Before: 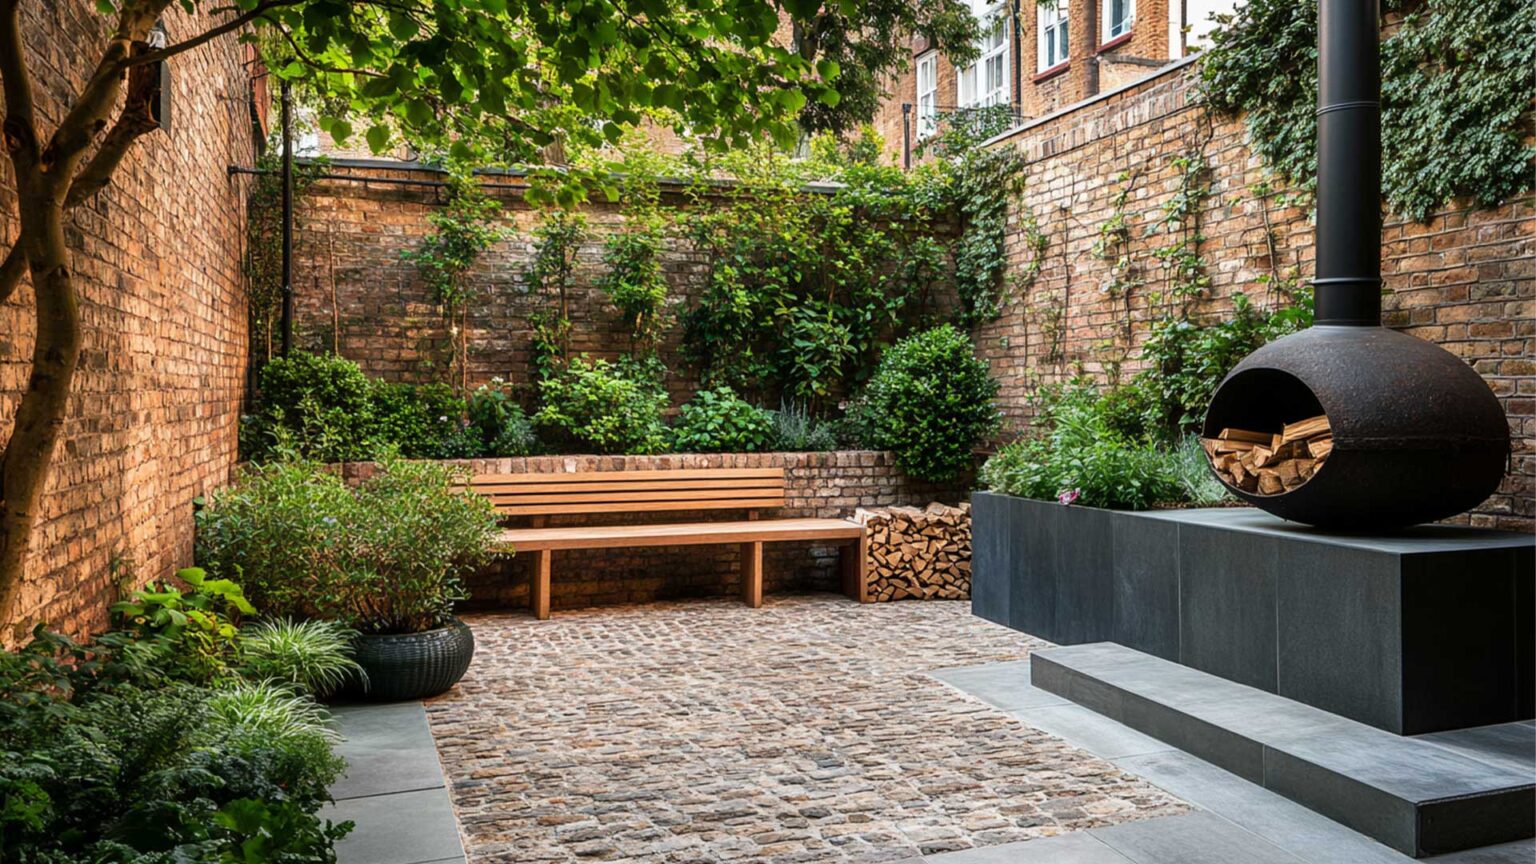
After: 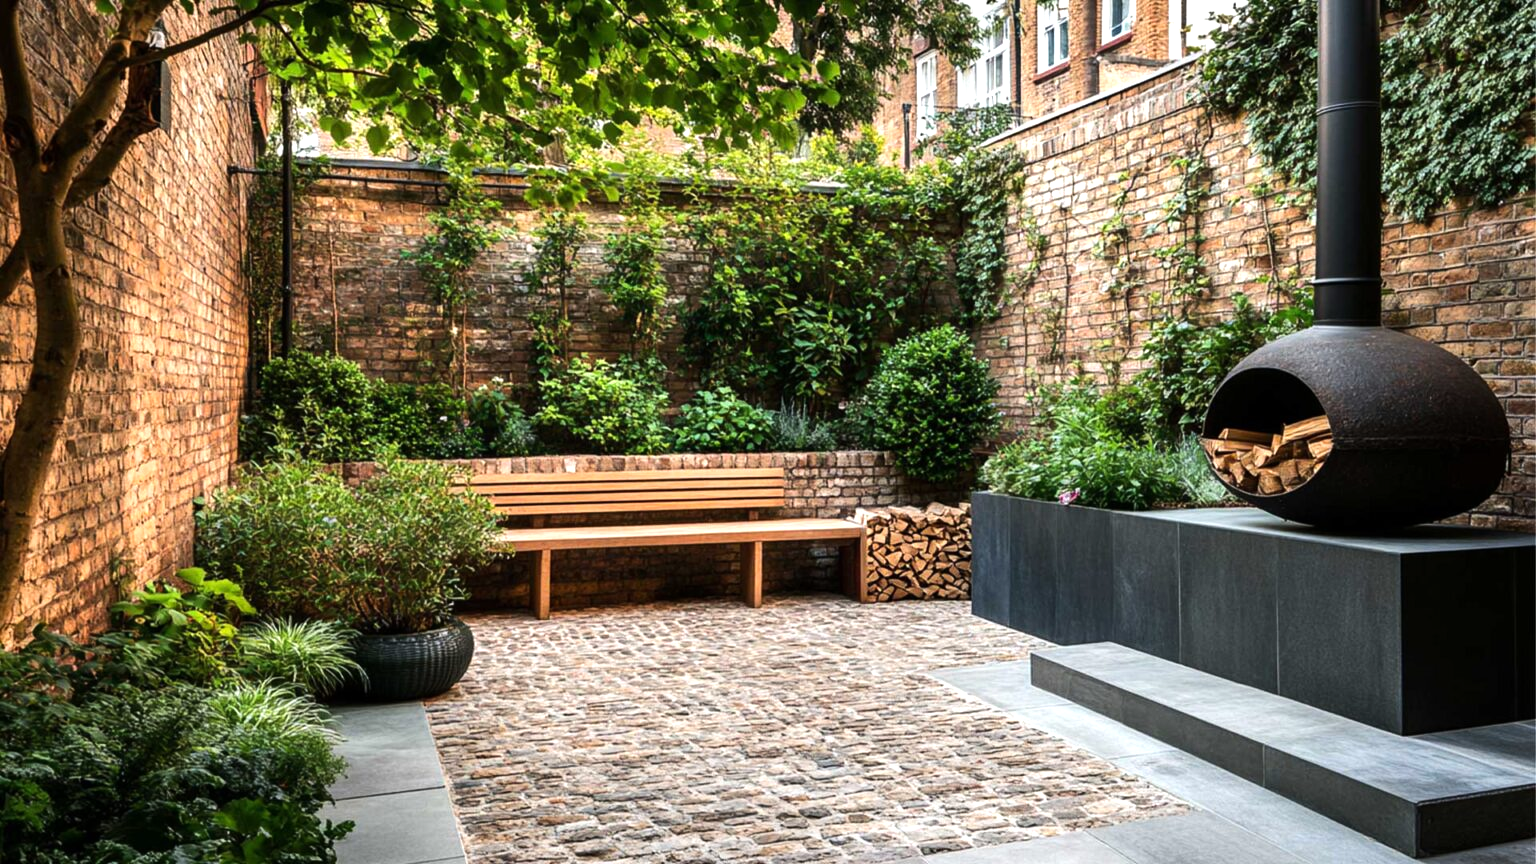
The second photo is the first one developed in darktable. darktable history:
tone equalizer: -8 EV -0.417 EV, -7 EV -0.389 EV, -6 EV -0.333 EV, -5 EV -0.222 EV, -3 EV 0.222 EV, -2 EV 0.333 EV, -1 EV 0.389 EV, +0 EV 0.417 EV, edges refinement/feathering 500, mask exposure compensation -1.57 EV, preserve details no
exposure: exposure 0.15 EV, compensate highlight preservation false
